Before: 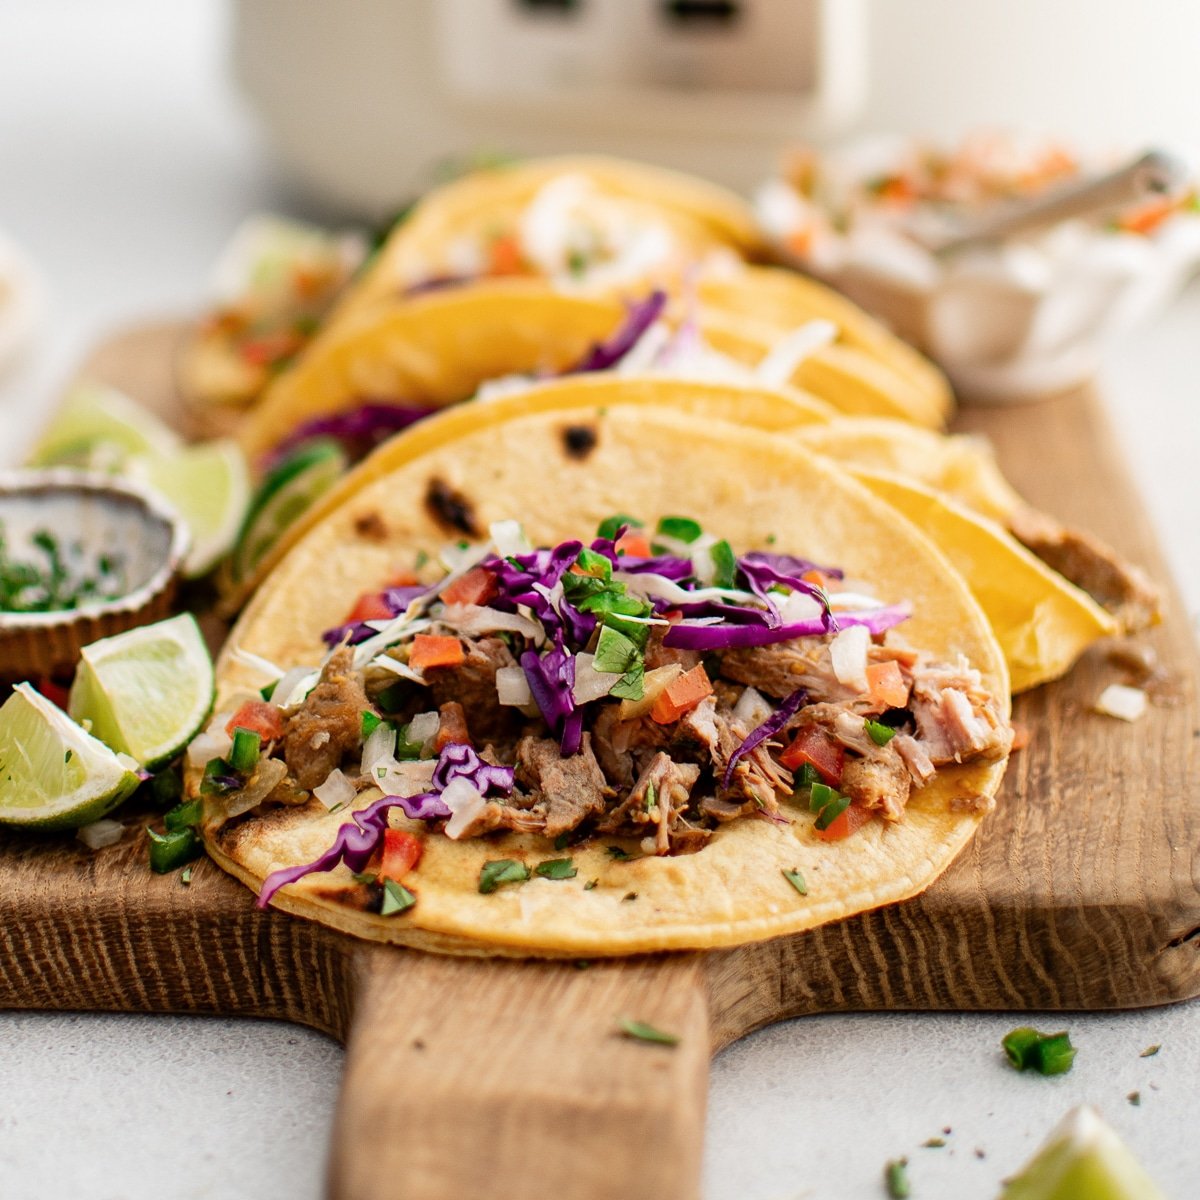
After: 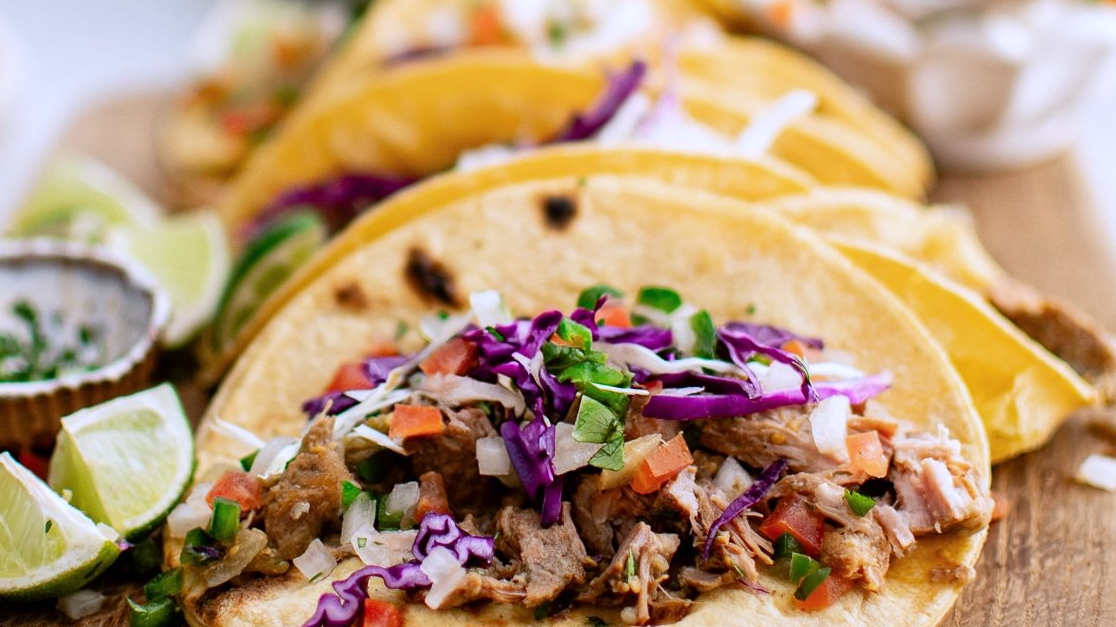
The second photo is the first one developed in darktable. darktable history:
crop: left 1.744%, top 19.225%, right 5.069%, bottom 28.357%
white balance: red 0.967, blue 1.119, emerald 0.756
